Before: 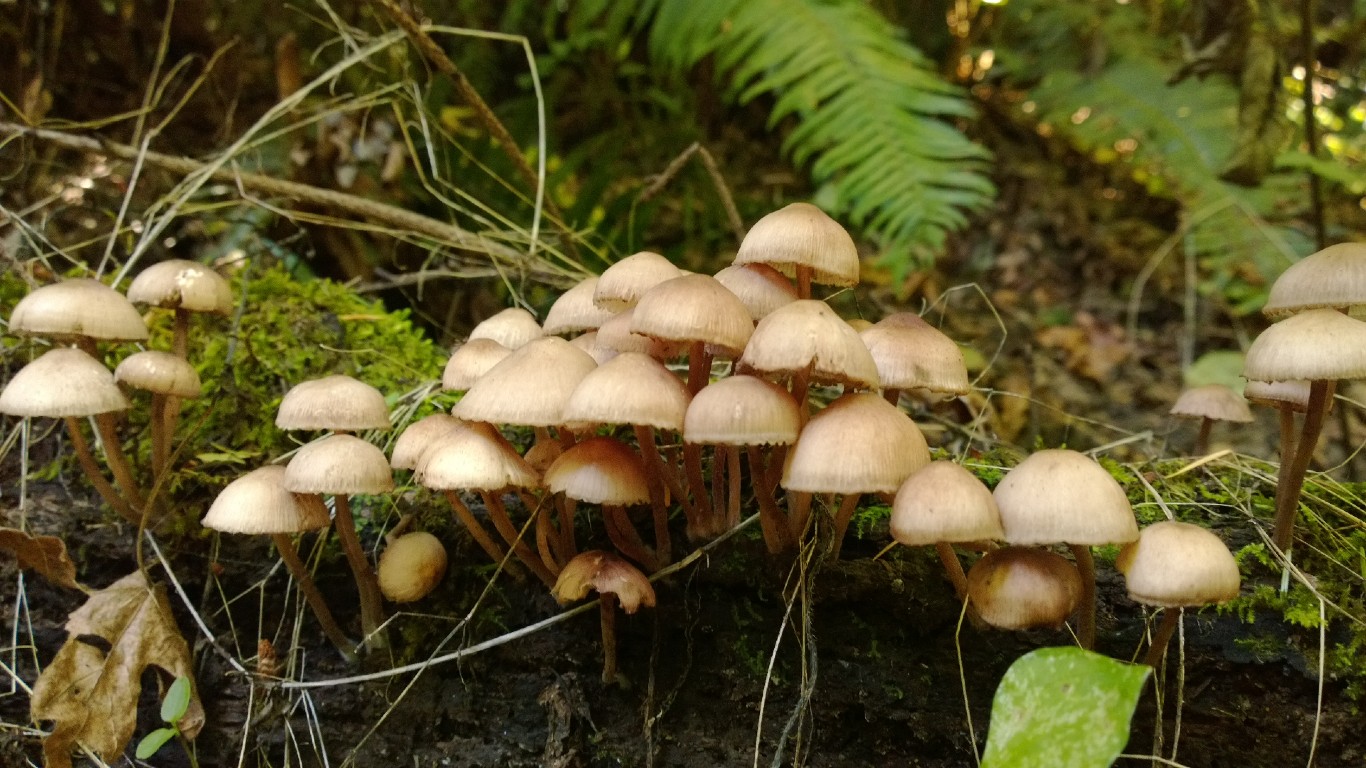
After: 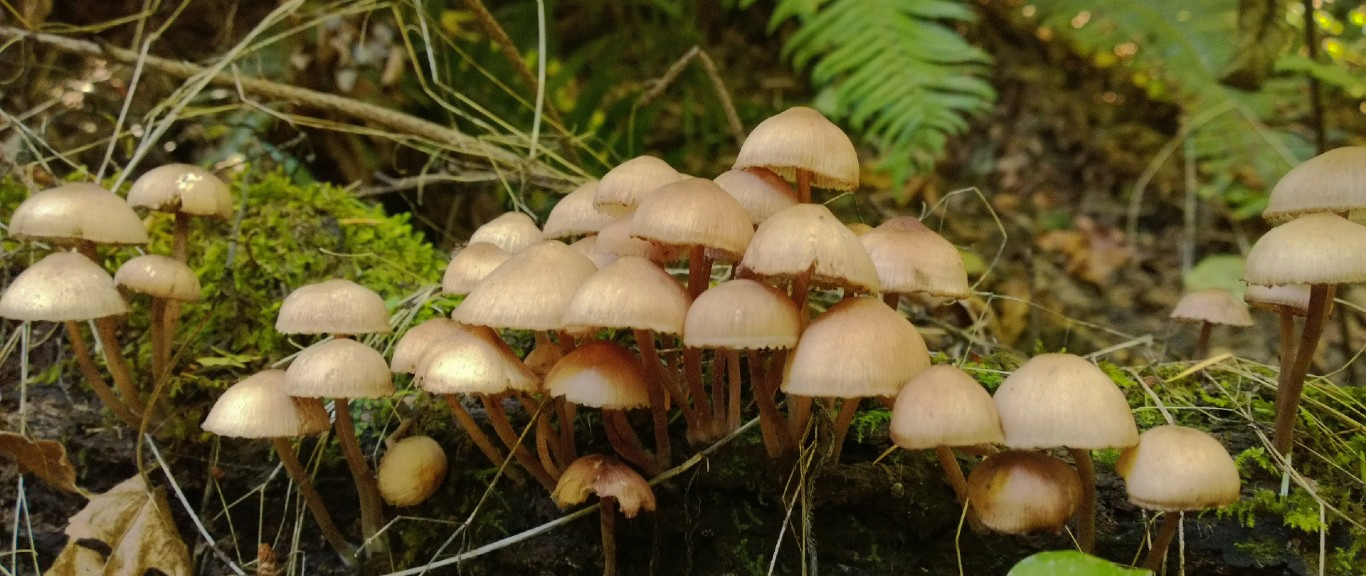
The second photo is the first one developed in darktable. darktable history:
crop and rotate: top 12.5%, bottom 12.5%
shadows and highlights: shadows 25, highlights -70
